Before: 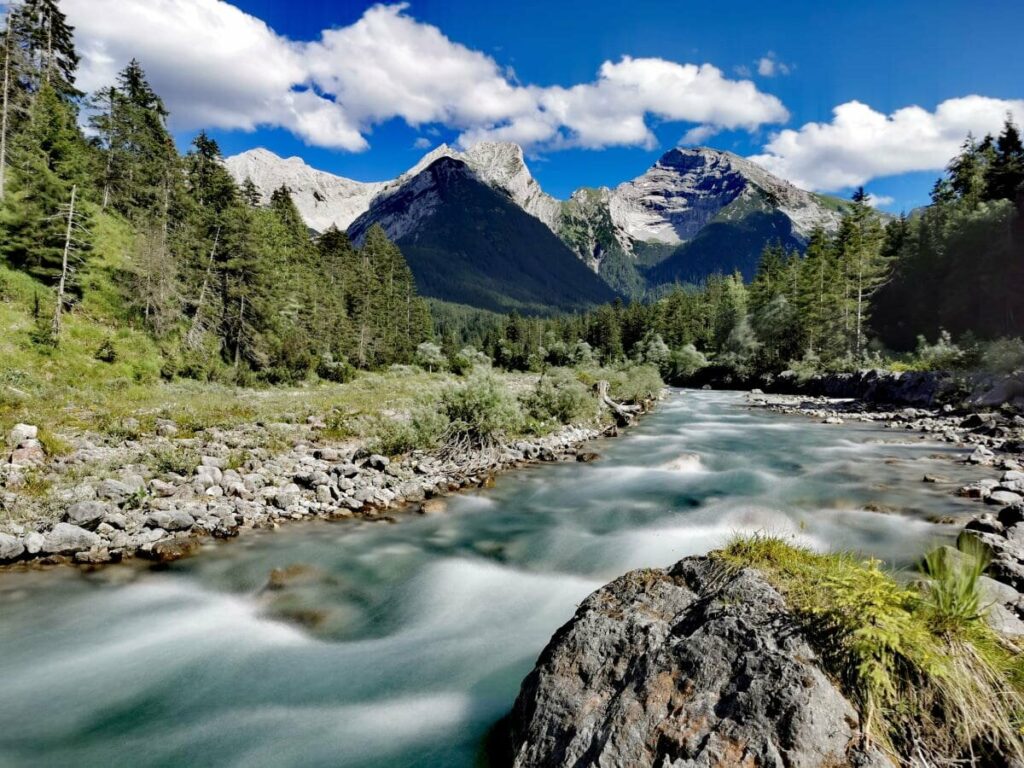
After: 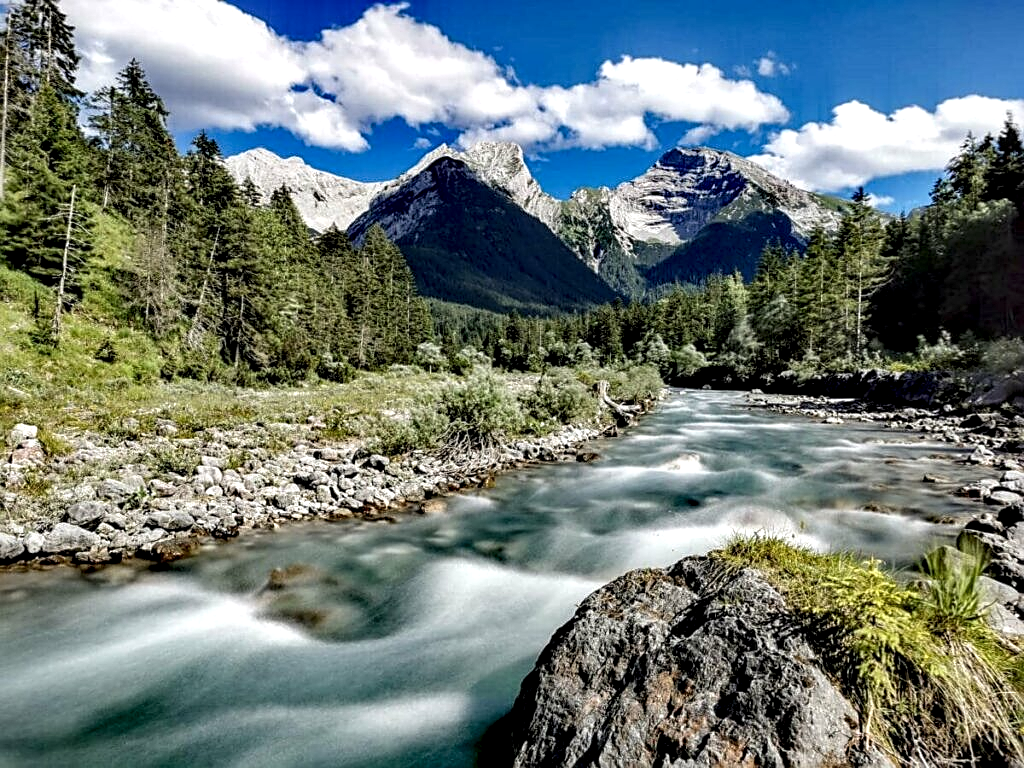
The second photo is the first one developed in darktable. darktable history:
sharpen: on, module defaults
local contrast: highlights 60%, shadows 60%, detail 160%
